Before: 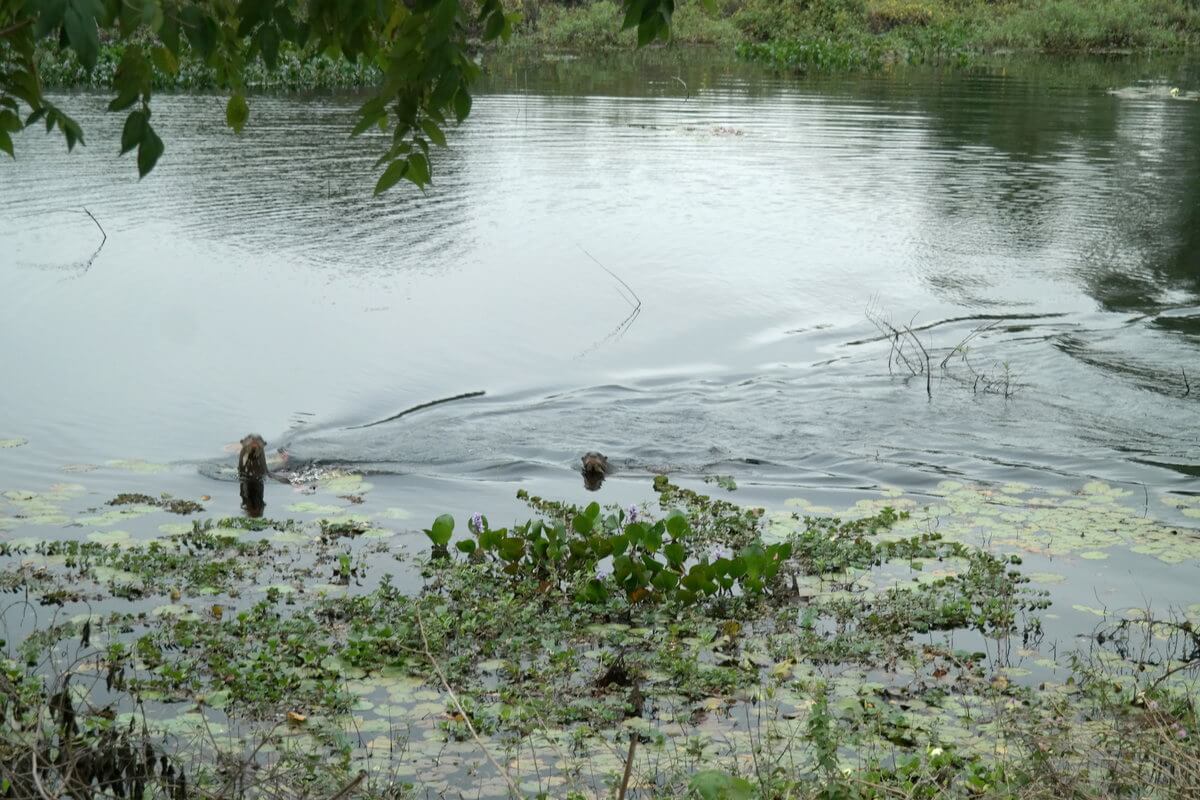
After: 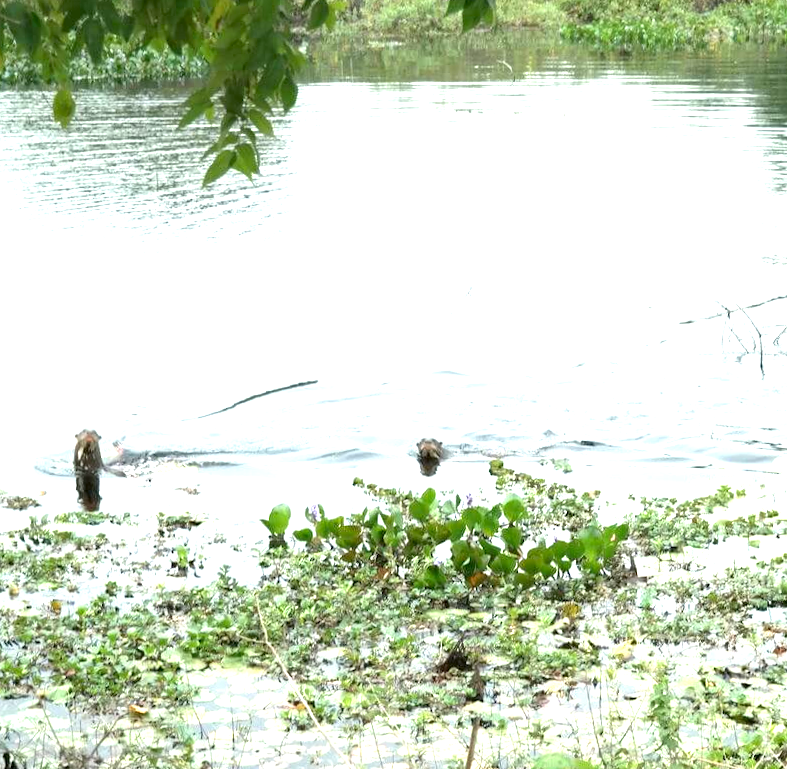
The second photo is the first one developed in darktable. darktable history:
rotate and perspective: rotation -1.42°, crop left 0.016, crop right 0.984, crop top 0.035, crop bottom 0.965
exposure: black level correction 0.001, exposure 1.822 EV, compensate exposure bias true, compensate highlight preservation false
crop and rotate: left 13.409%, right 19.924%
